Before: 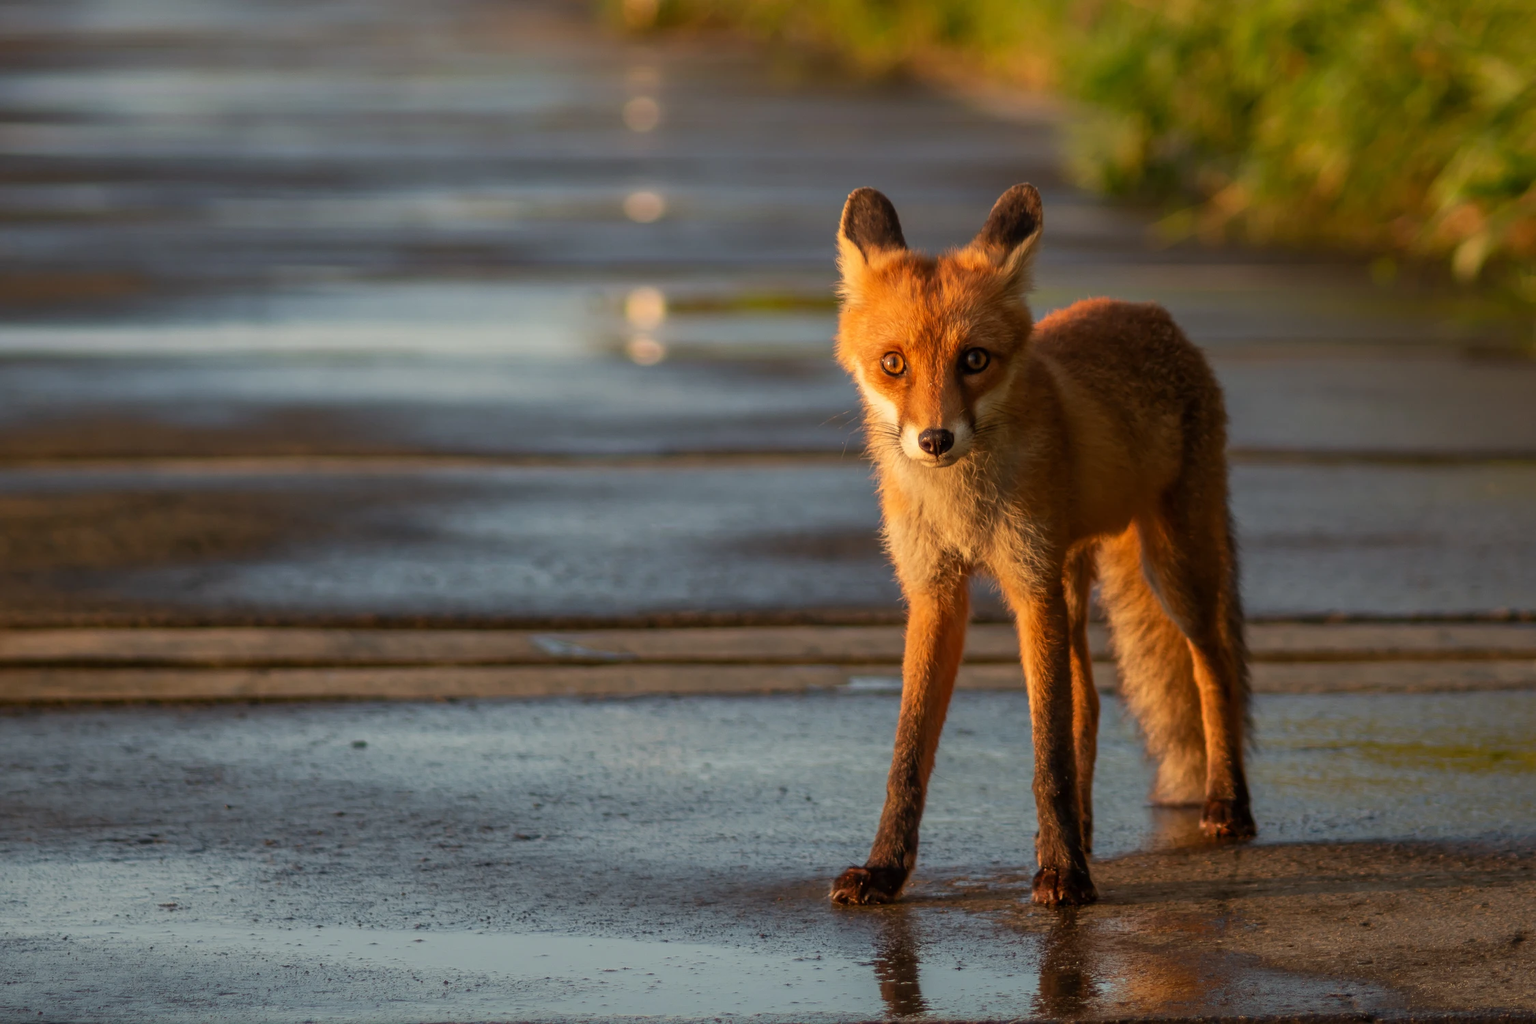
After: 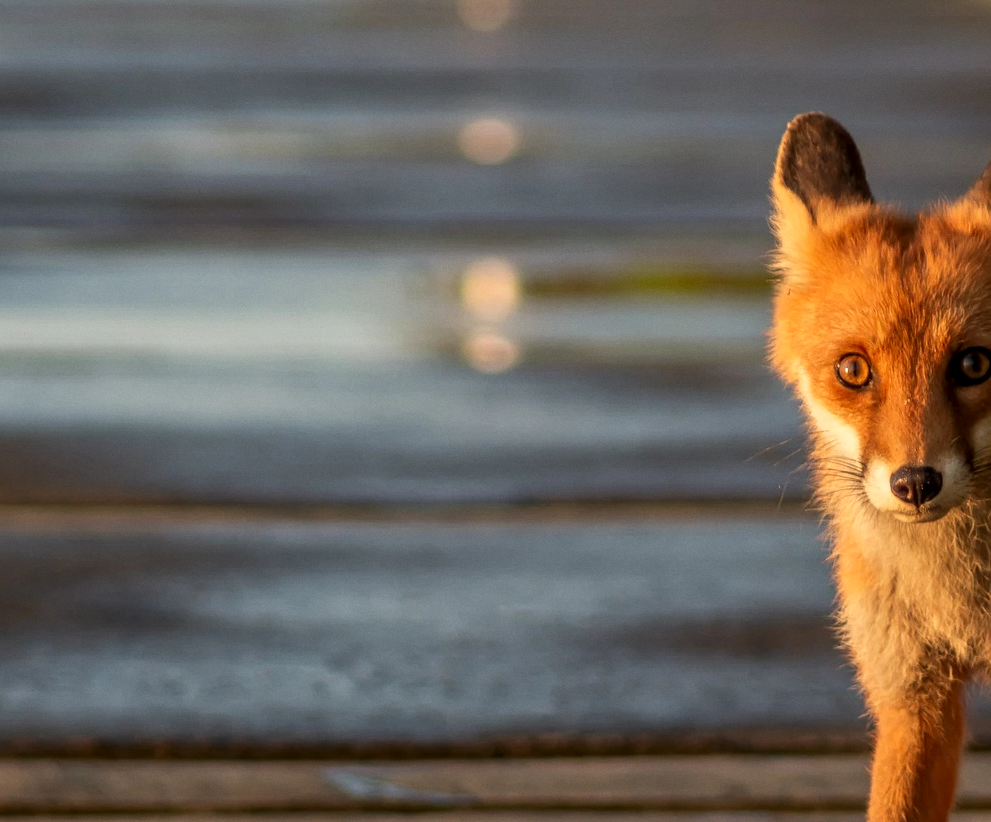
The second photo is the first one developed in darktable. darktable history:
grain: coarseness 0.09 ISO, strength 10%
crop: left 20.248%, top 10.86%, right 35.675%, bottom 34.321%
local contrast: on, module defaults
